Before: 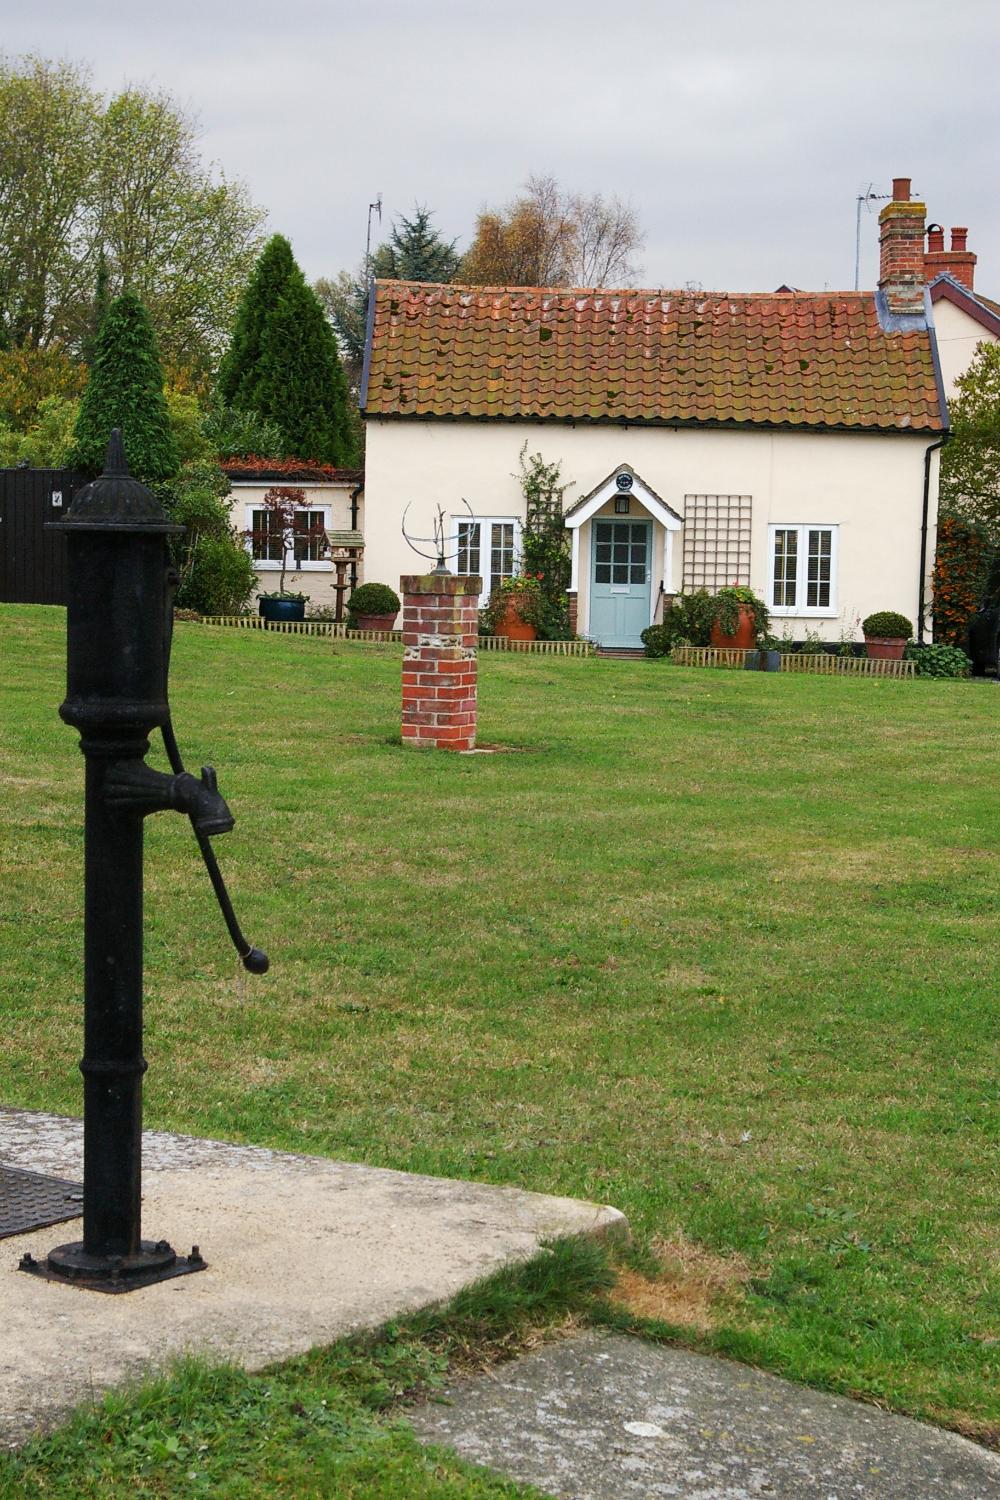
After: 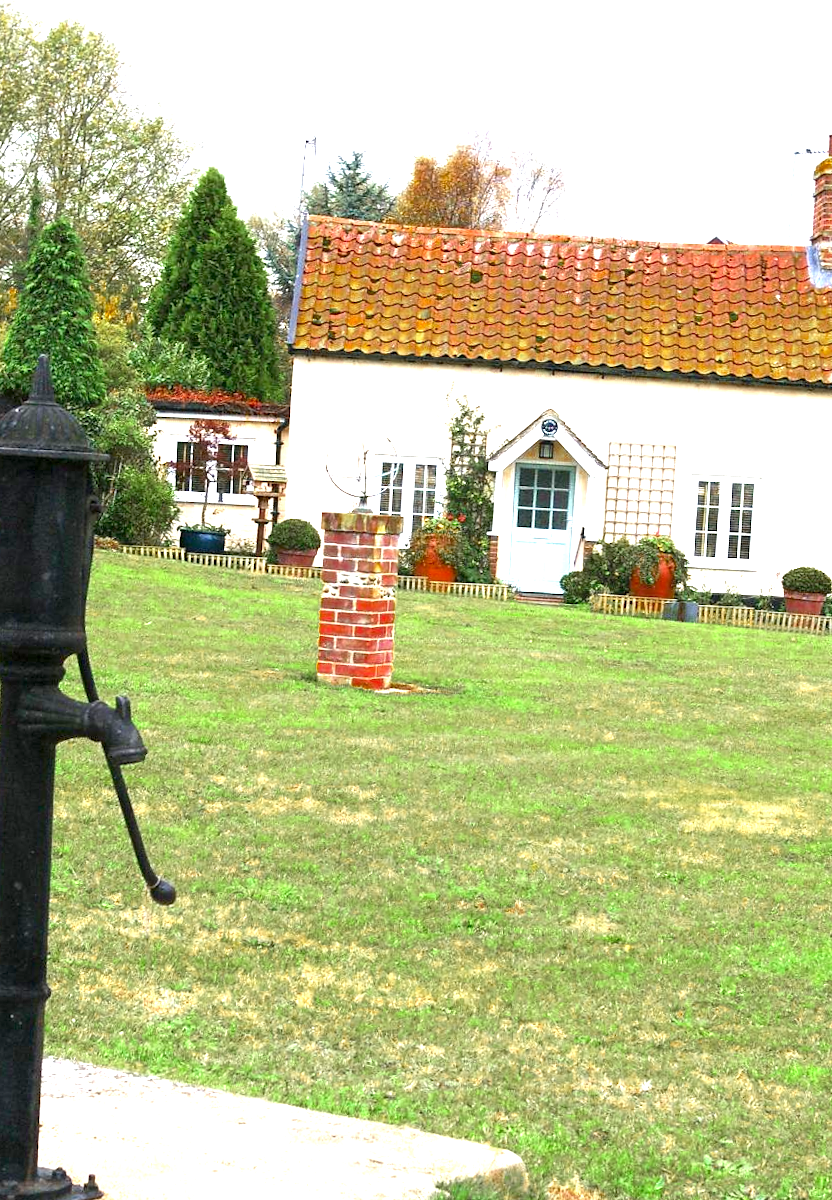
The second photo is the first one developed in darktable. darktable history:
exposure: black level correction 0.001, exposure 1.822 EV, compensate exposure bias true, compensate highlight preservation false
color zones: curves: ch0 [(0.11, 0.396) (0.195, 0.36) (0.25, 0.5) (0.303, 0.412) (0.357, 0.544) (0.75, 0.5) (0.967, 0.328)]; ch1 [(0, 0.468) (0.112, 0.512) (0.202, 0.6) (0.25, 0.5) (0.307, 0.352) (0.357, 0.544) (0.75, 0.5) (0.963, 0.524)]
crop and rotate: left 10.77%, top 5.1%, right 10.41%, bottom 16.76%
rotate and perspective: rotation 2.17°, automatic cropping off
